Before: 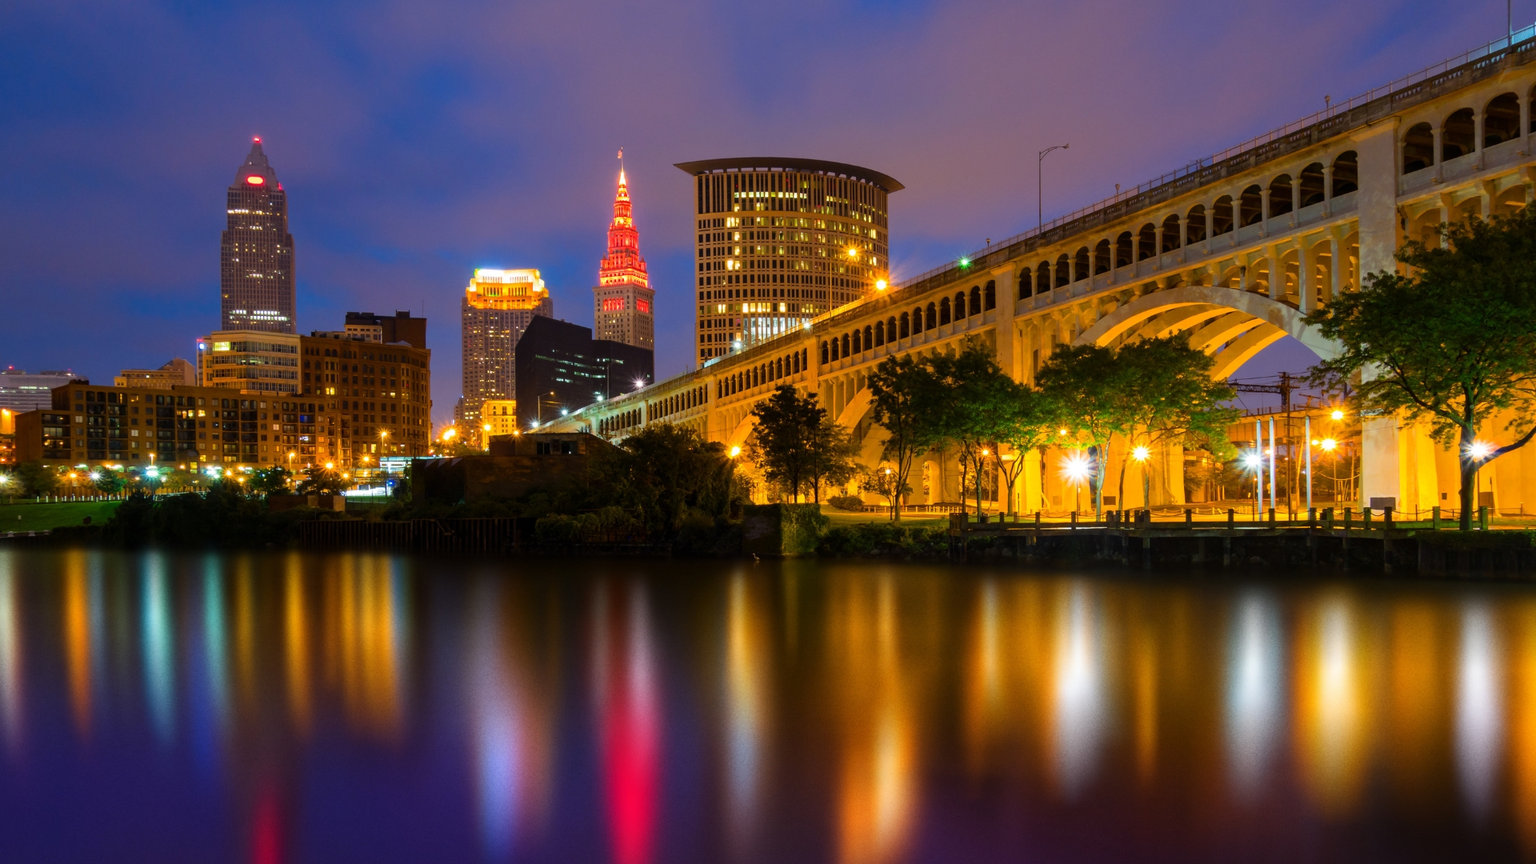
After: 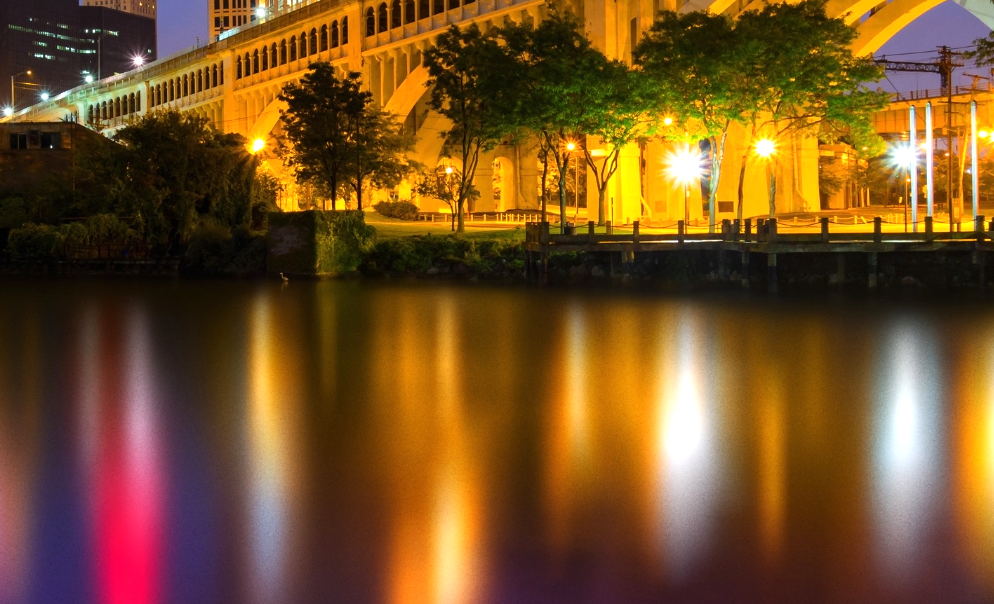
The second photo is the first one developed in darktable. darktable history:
exposure: black level correction 0, exposure 0.5 EV, compensate exposure bias true, compensate highlight preservation false
crop: left 34.479%, top 38.822%, right 13.718%, bottom 5.172%
